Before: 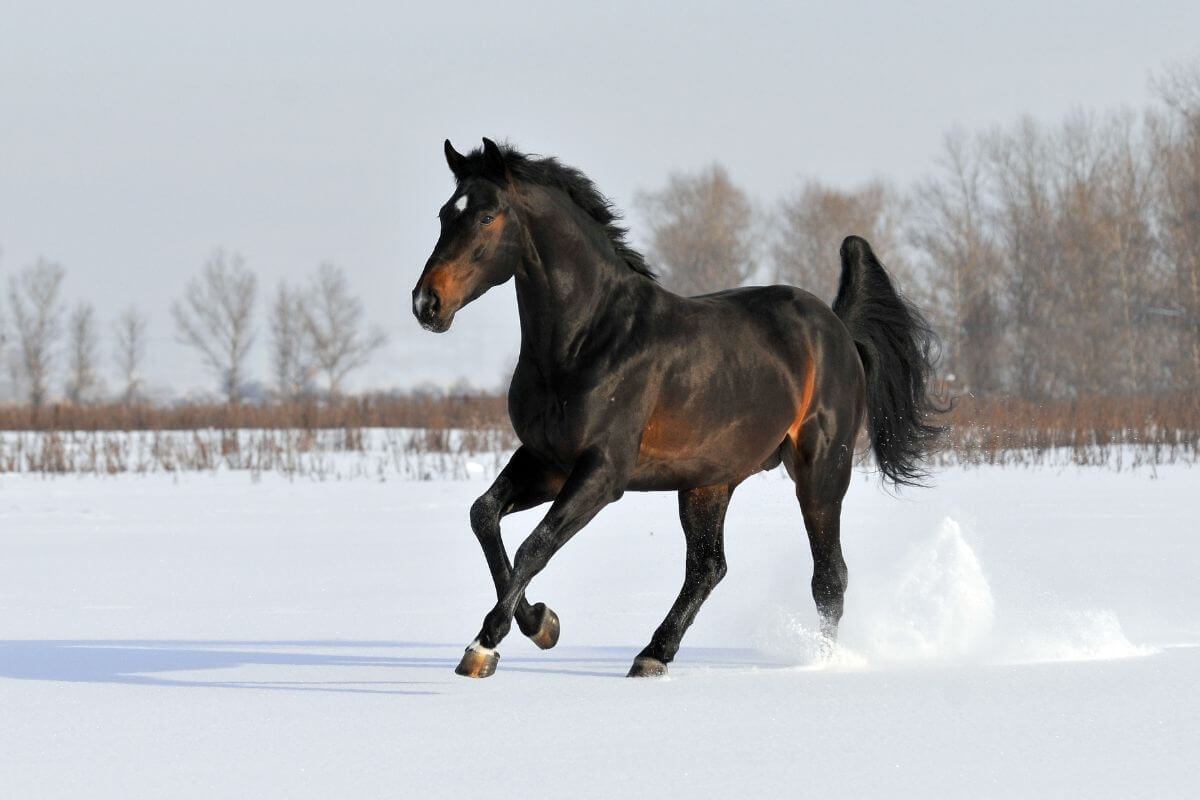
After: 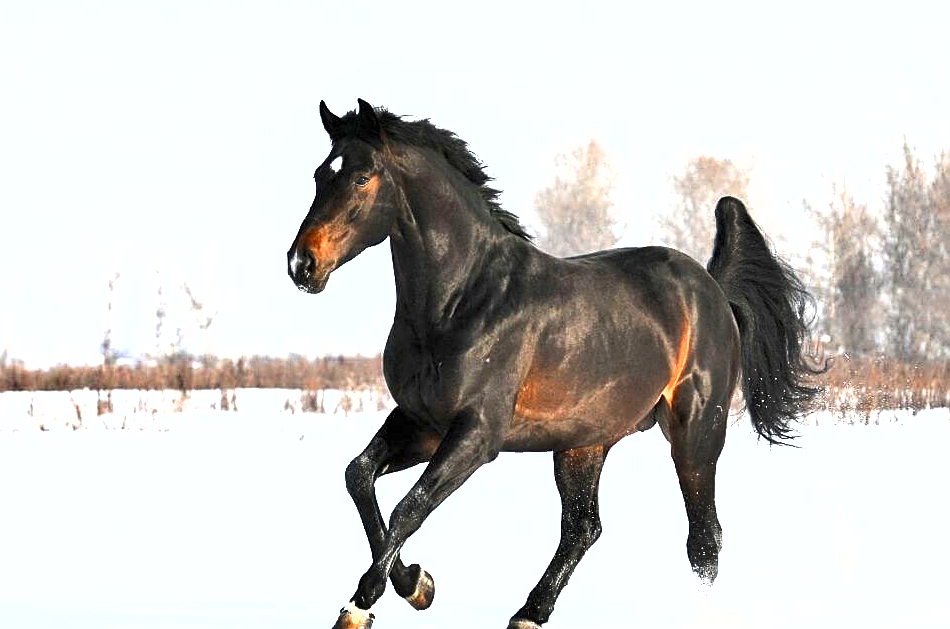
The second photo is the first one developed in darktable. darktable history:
shadows and highlights: radius 130.92, soften with gaussian
exposure: black level correction 0, exposure 1.688 EV, compensate highlight preservation false
crop and rotate: left 10.457%, top 5.086%, right 10.354%, bottom 16.175%
sharpen: on, module defaults
